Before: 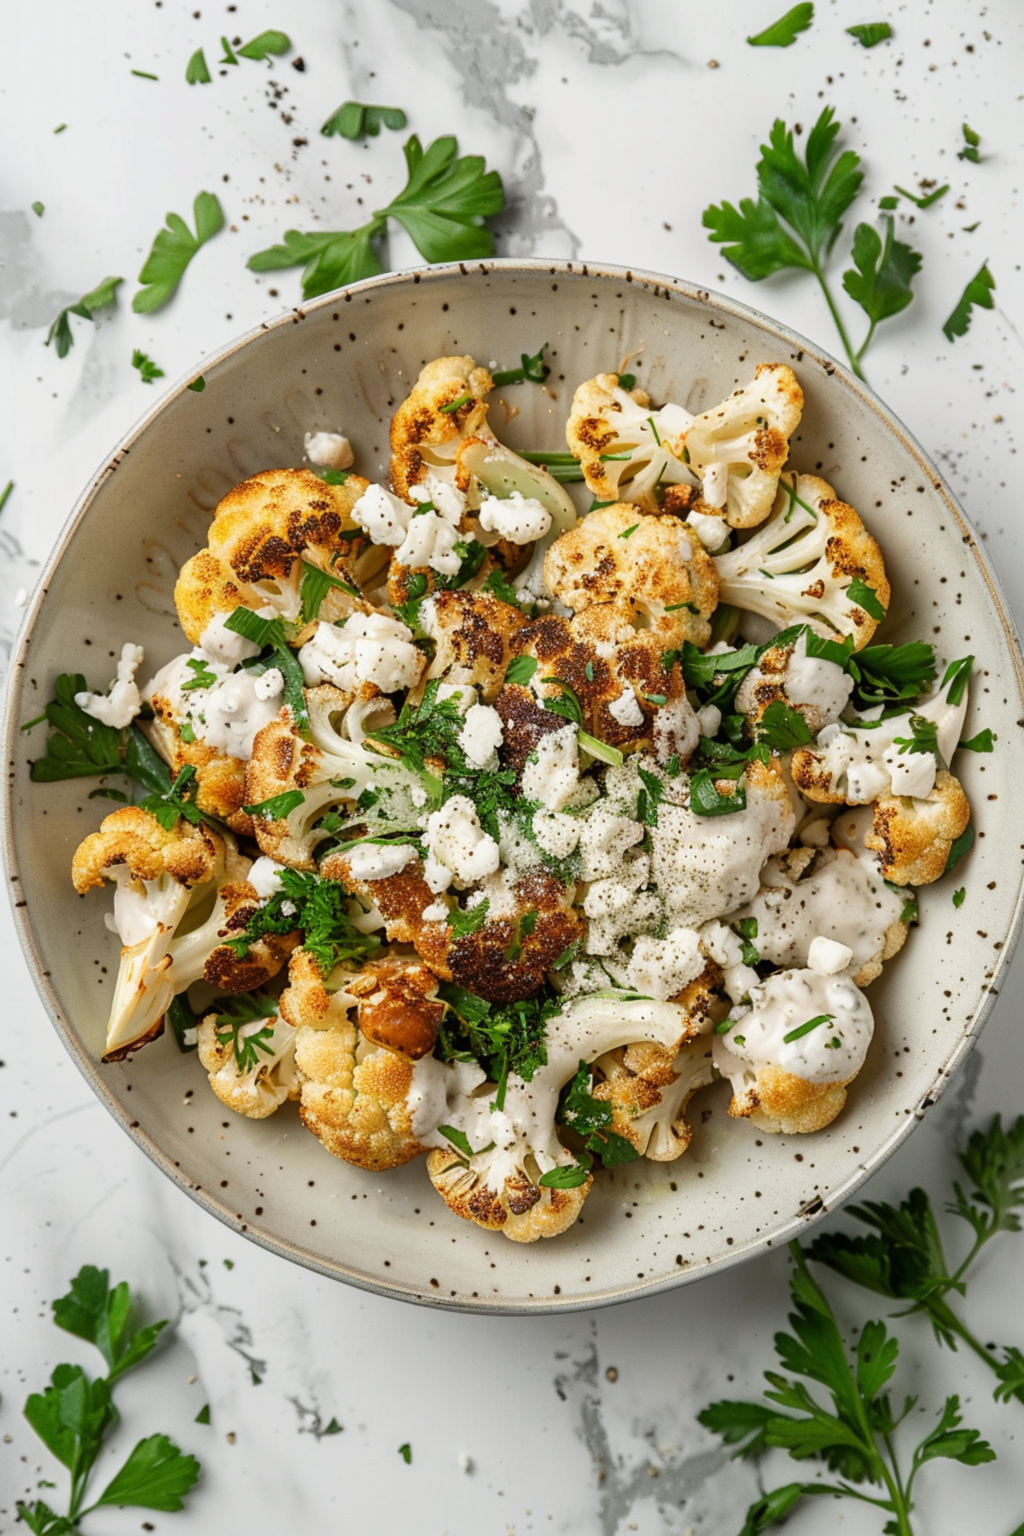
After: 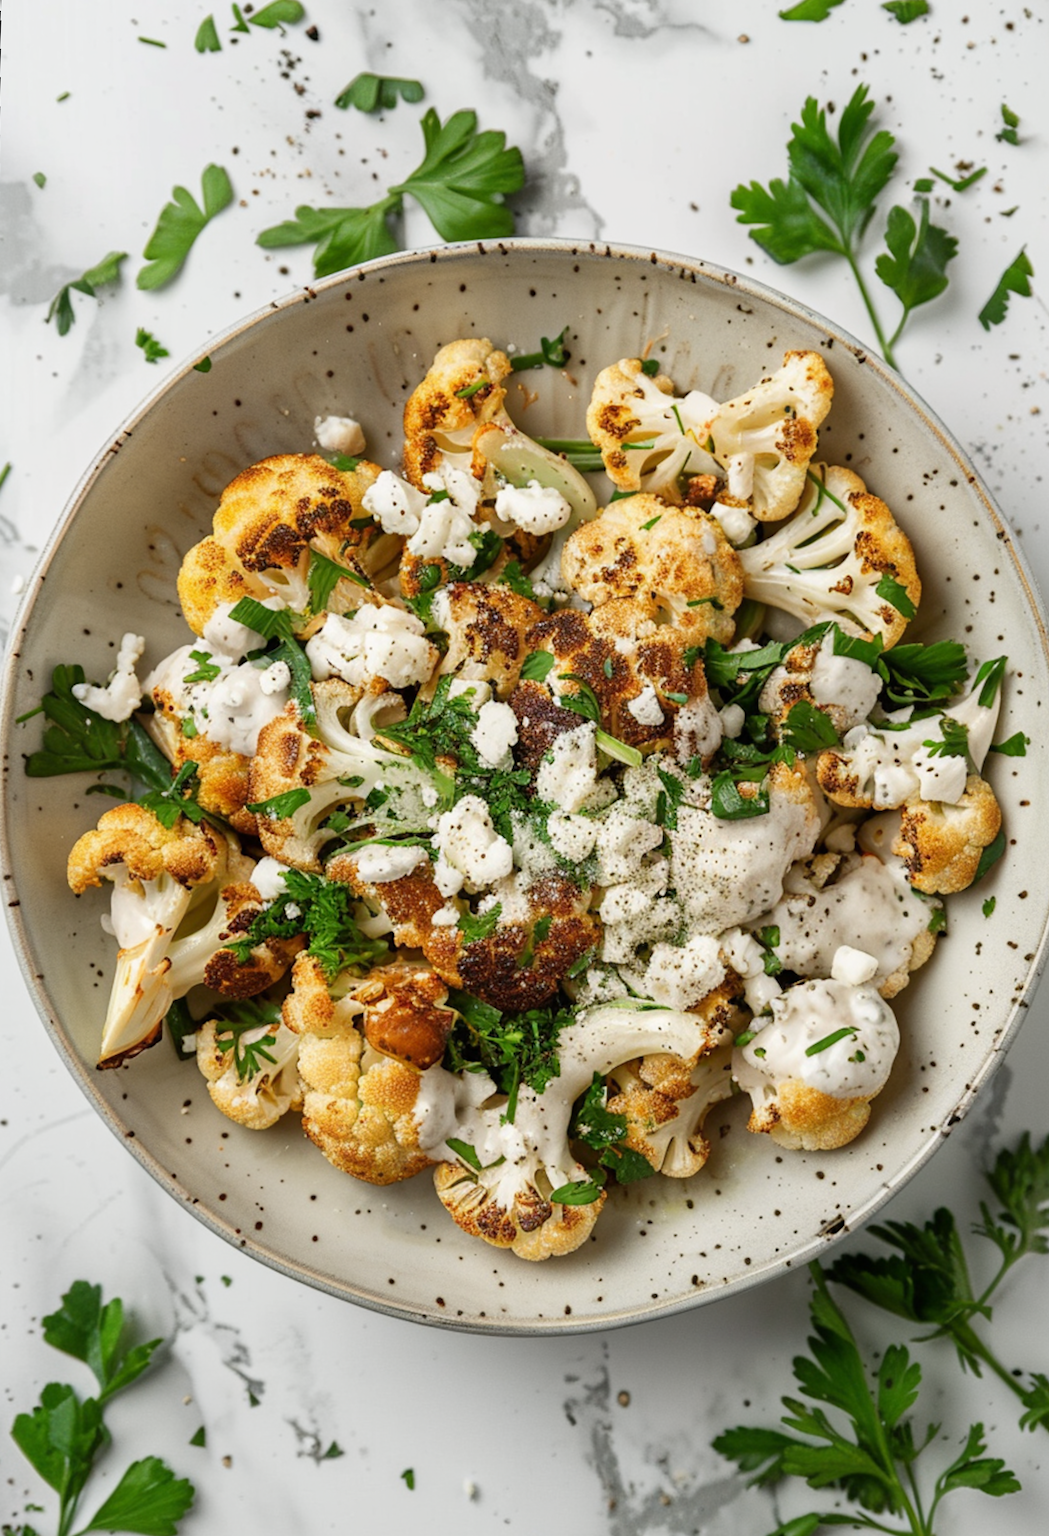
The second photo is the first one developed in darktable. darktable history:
rotate and perspective: rotation -1.77°, lens shift (horizontal) 0.004, automatic cropping off
crop and rotate: angle -2.38°
